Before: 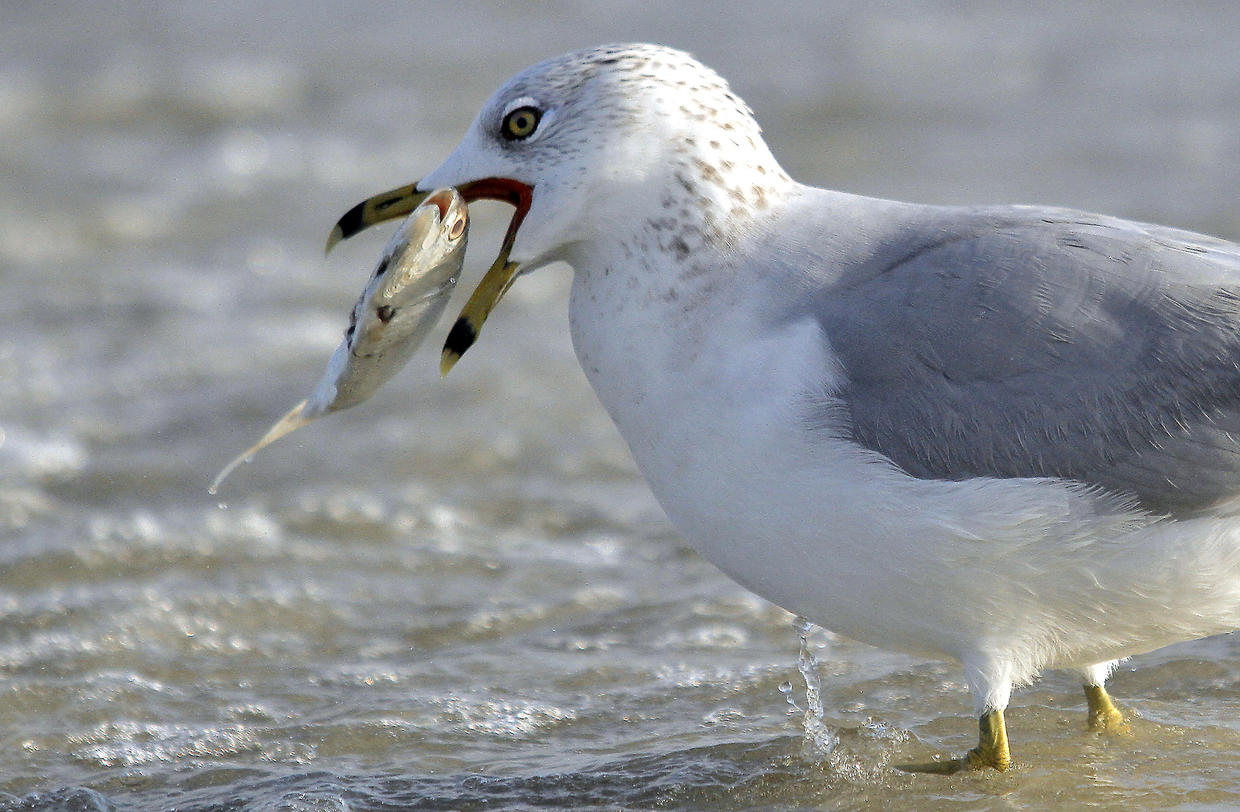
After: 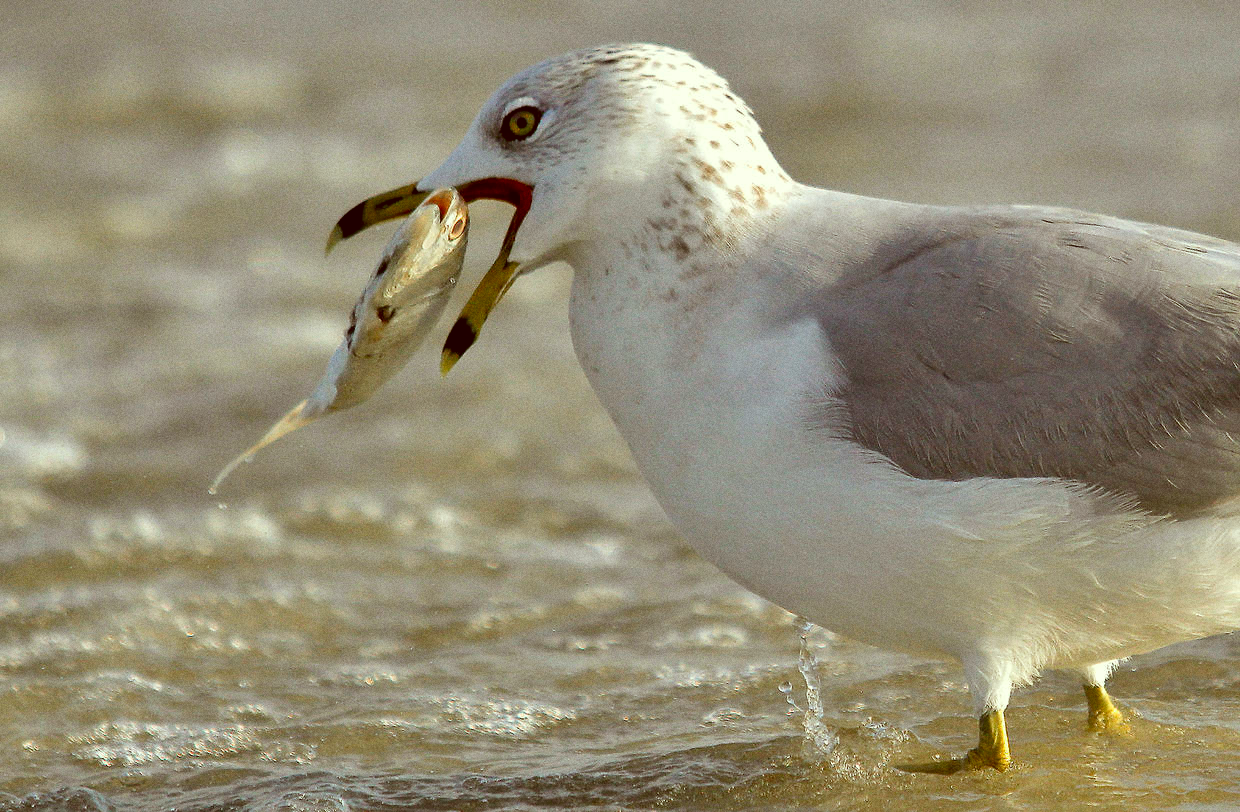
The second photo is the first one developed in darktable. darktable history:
color correction: highlights a* -5.3, highlights b* 9.8, shadows a* 9.8, shadows b* 24.26
shadows and highlights: shadows 53, soften with gaussian
grain: coarseness 0.47 ISO
